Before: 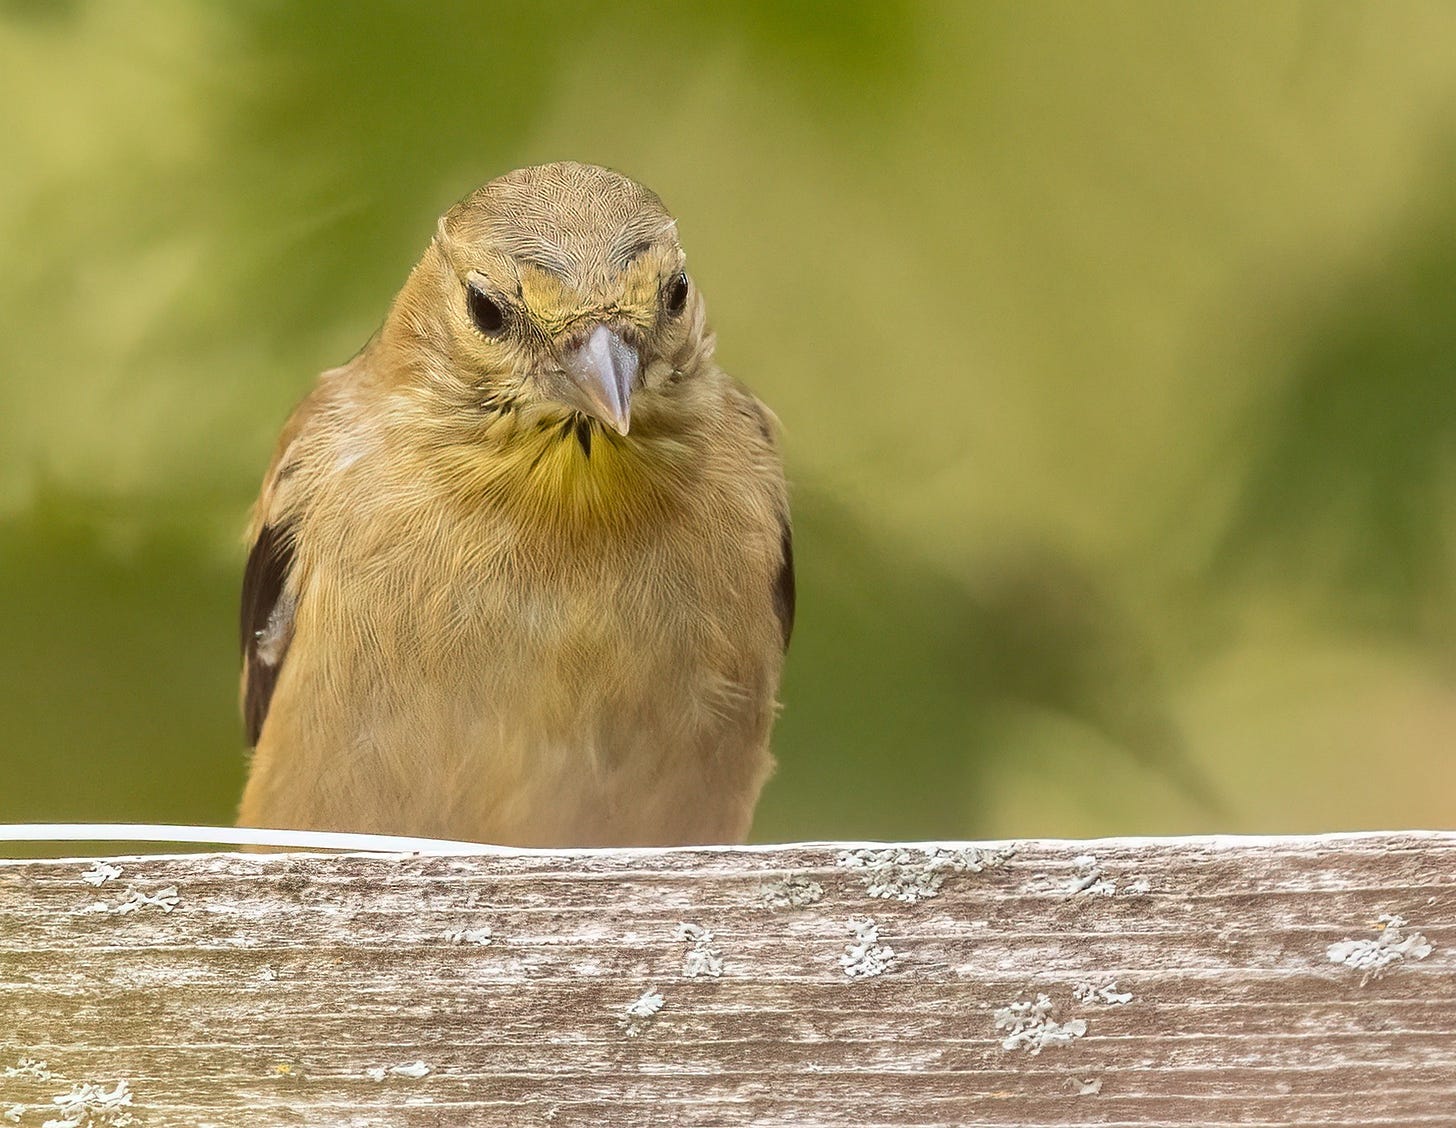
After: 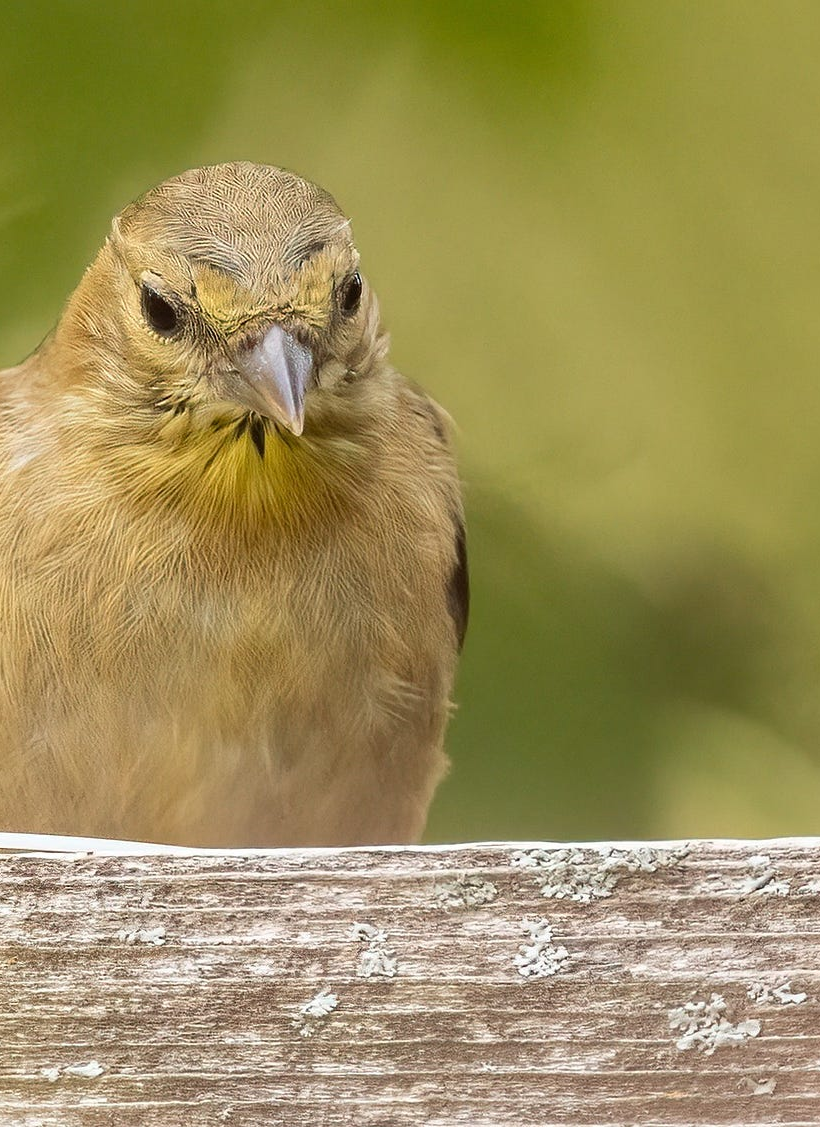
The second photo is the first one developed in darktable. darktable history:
crop and rotate: left 22.434%, right 21.197%
